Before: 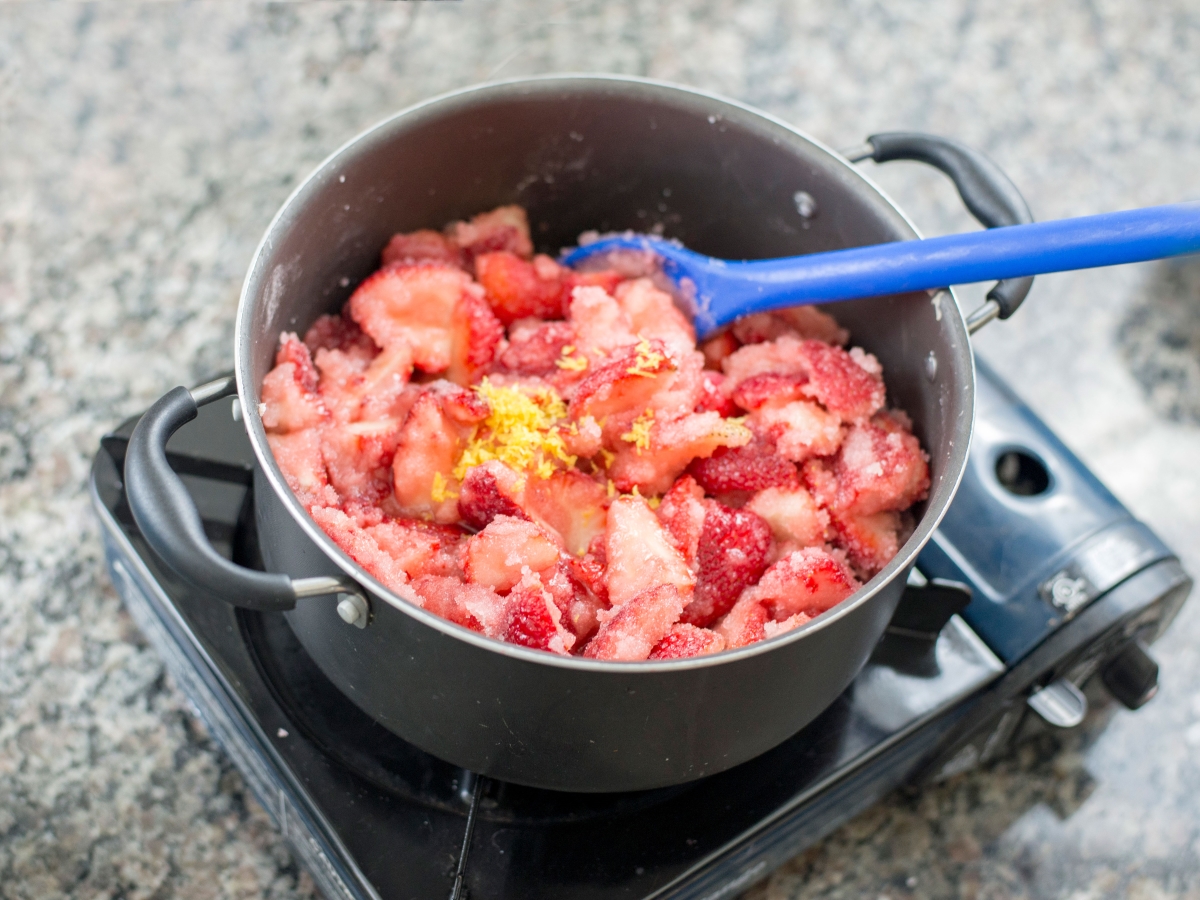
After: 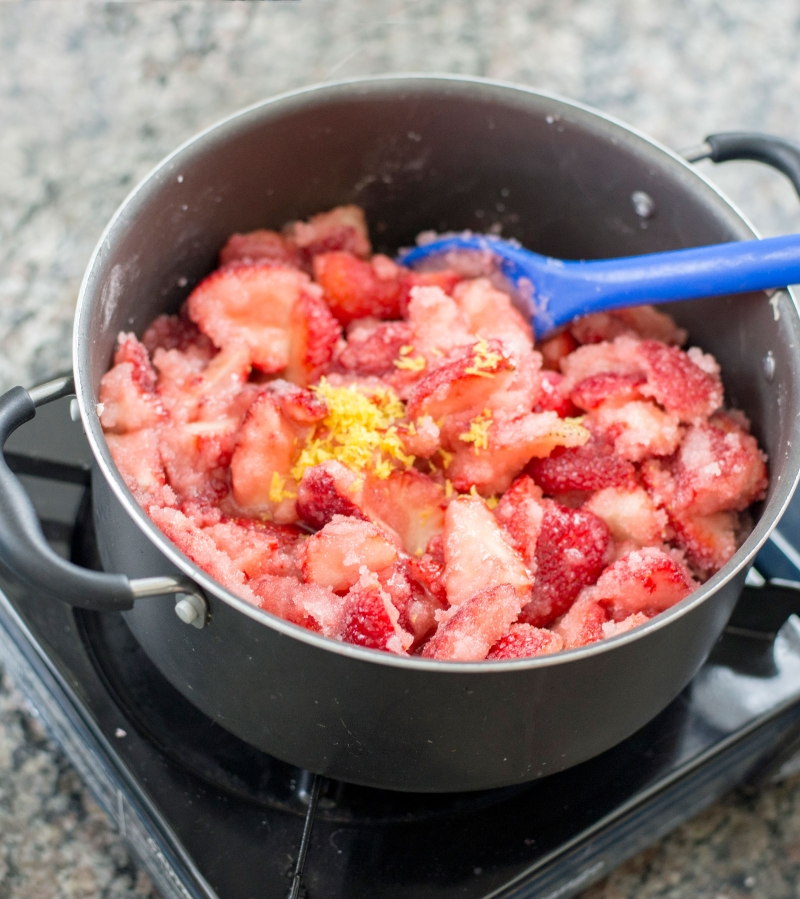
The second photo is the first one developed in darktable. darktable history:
crop and rotate: left 13.568%, right 19.699%
